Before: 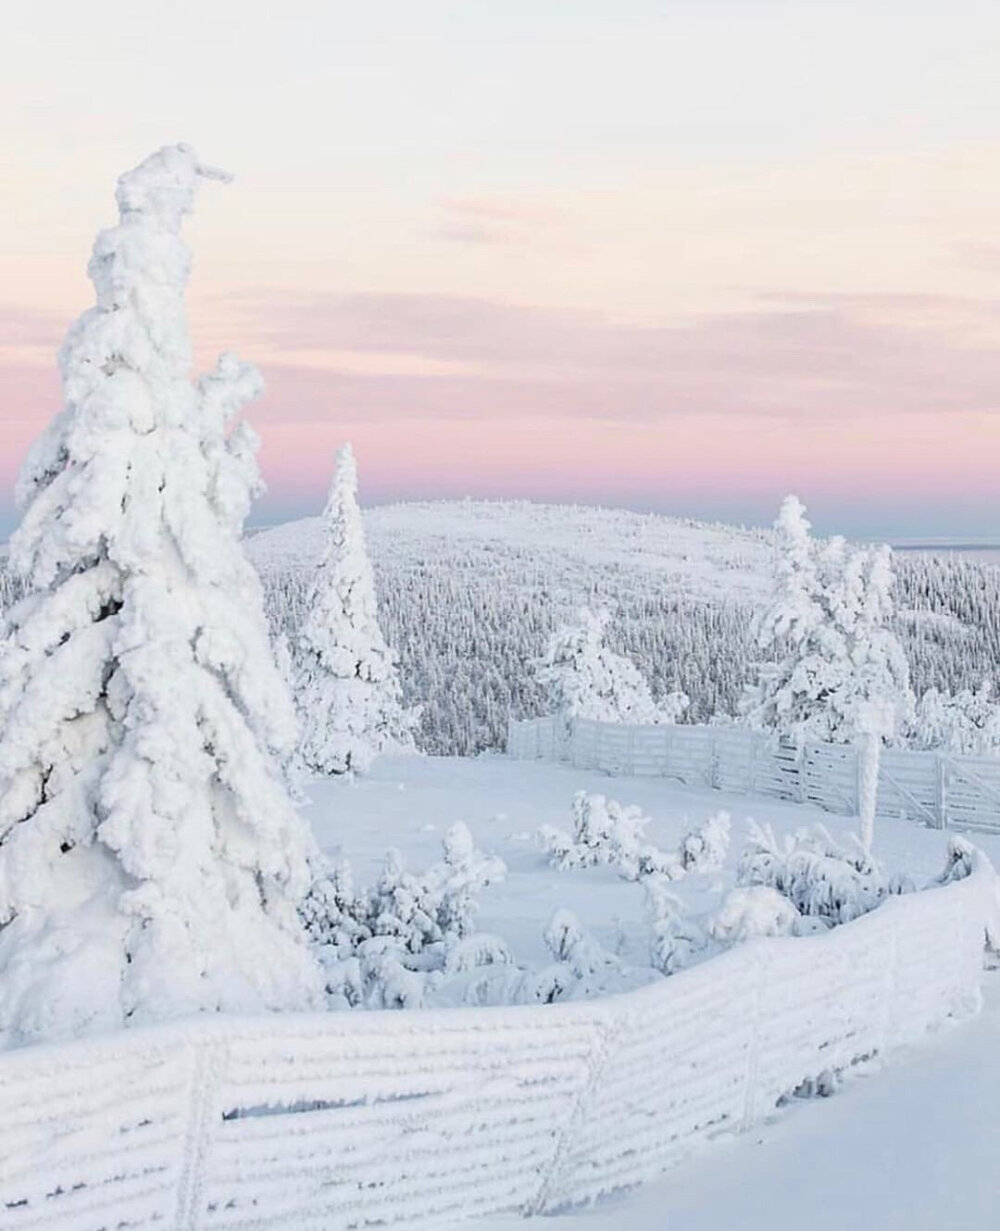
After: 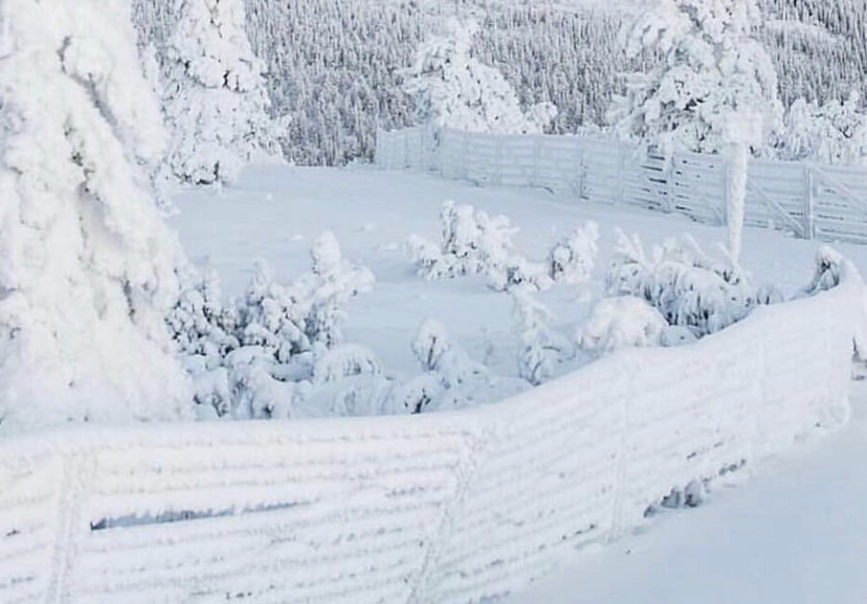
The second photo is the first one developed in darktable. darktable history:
crop and rotate: left 13.3%, top 47.959%, bottom 2.938%
tone equalizer: edges refinement/feathering 500, mask exposure compensation -1.57 EV, preserve details no
base curve: curves: ch0 [(0, 0) (0.472, 0.508) (1, 1)], preserve colors none
